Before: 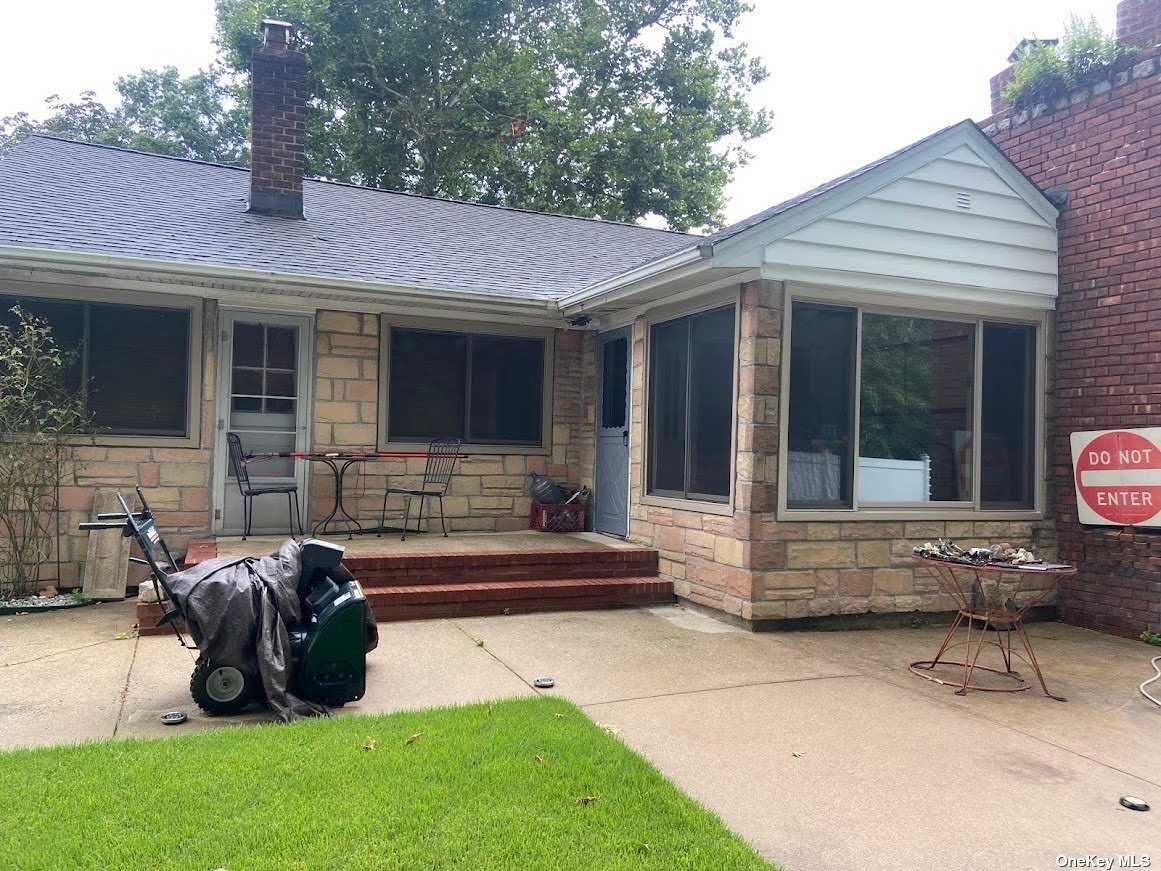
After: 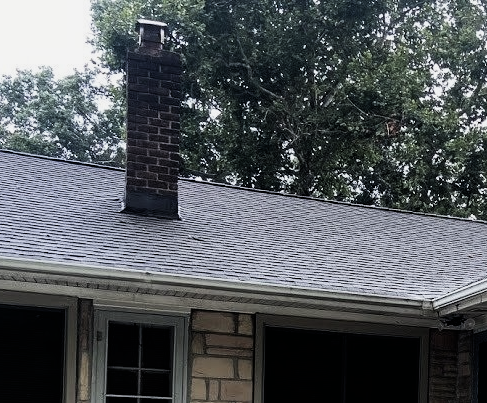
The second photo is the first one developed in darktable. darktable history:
crop and rotate: left 10.817%, top 0.062%, right 47.194%, bottom 53.626%
filmic rgb: black relative exposure -5 EV, white relative exposure 3.2 EV, hardness 3.42, contrast 1.2, highlights saturation mix -50%
color balance rgb: perceptual saturation grading › highlights -31.88%, perceptual saturation grading › mid-tones 5.8%, perceptual saturation grading › shadows 18.12%, perceptual brilliance grading › highlights 3.62%, perceptual brilliance grading › mid-tones -18.12%, perceptual brilliance grading › shadows -41.3%
